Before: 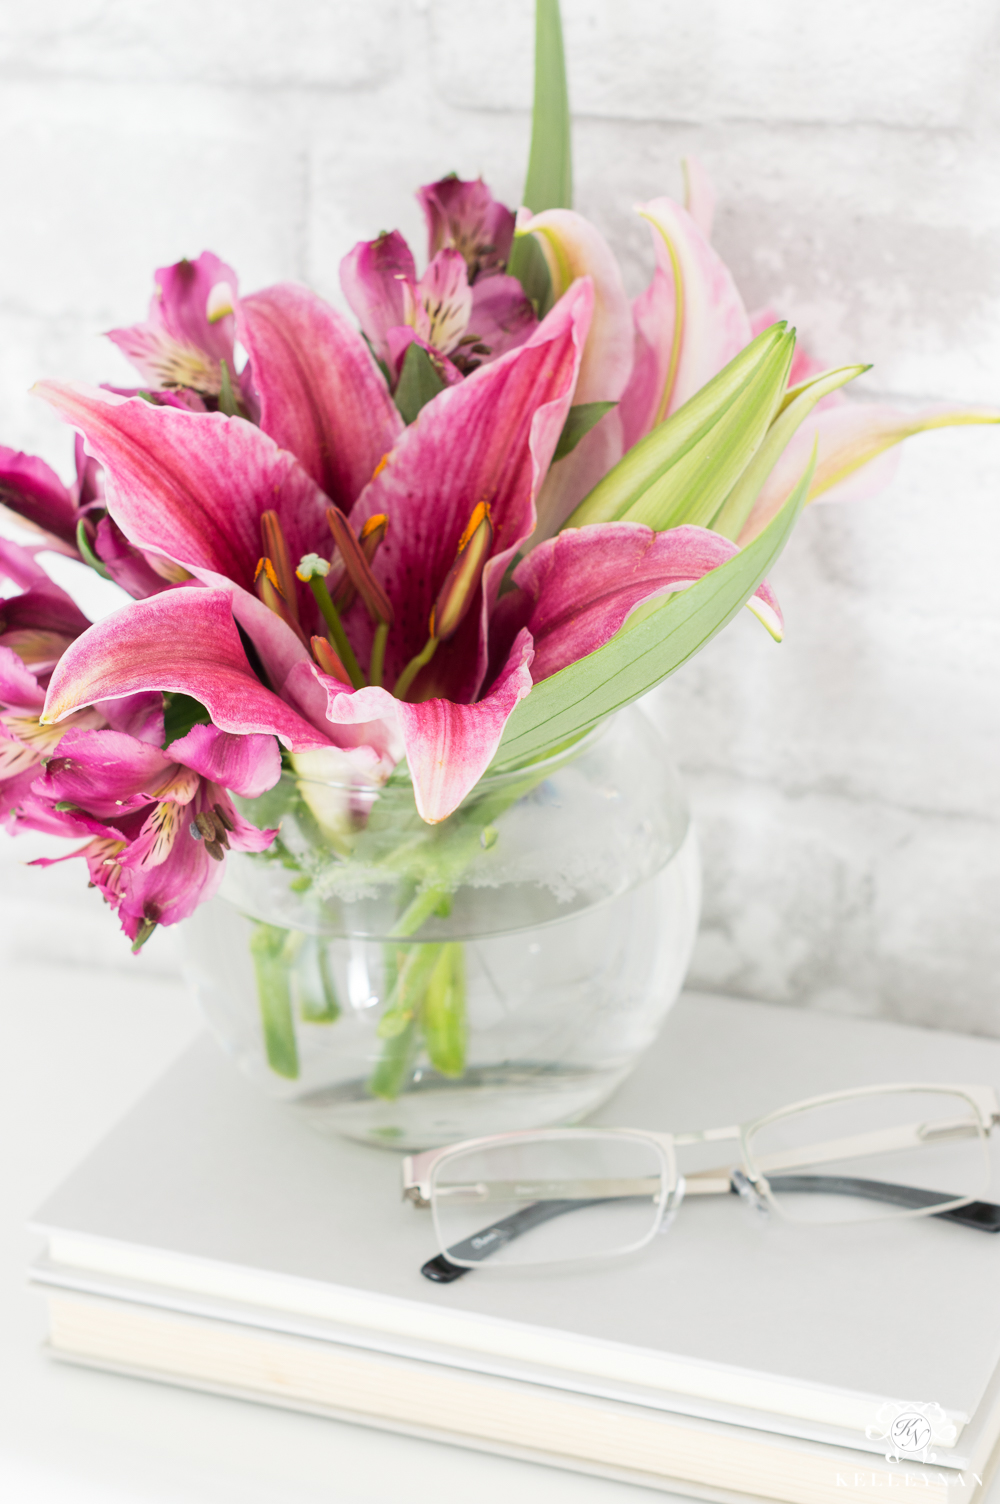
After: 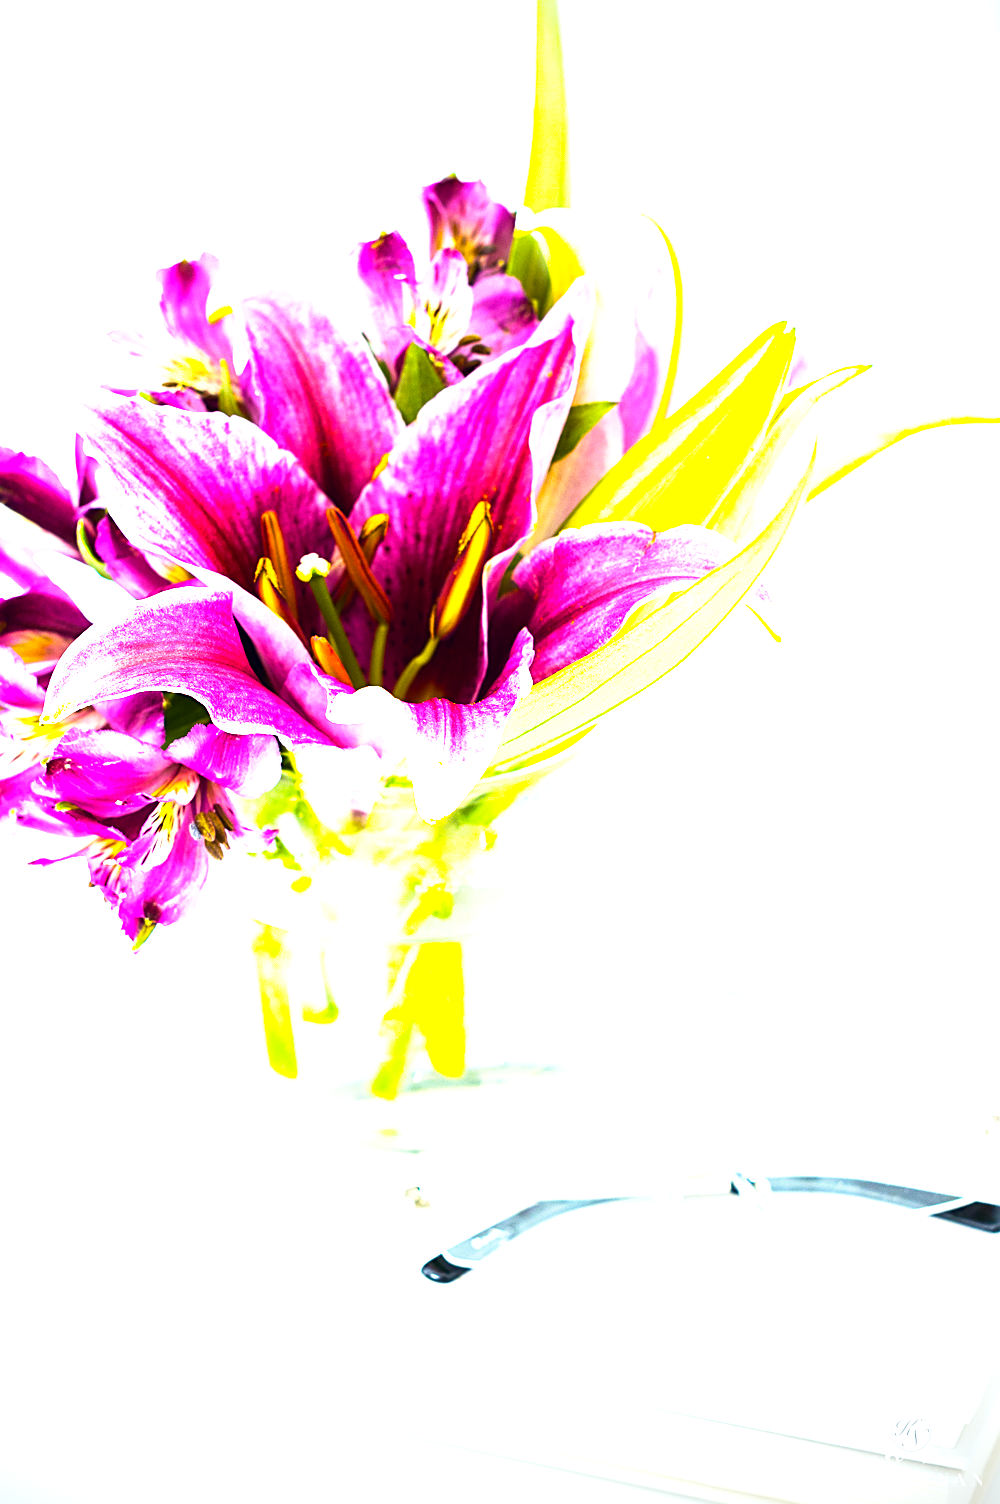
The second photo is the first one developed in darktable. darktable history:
tone equalizer: -8 EV -1.08 EV, -7 EV -1.01 EV, -6 EV -0.867 EV, -5 EV -0.578 EV, -3 EV 0.578 EV, -2 EV 0.867 EV, -1 EV 1.01 EV, +0 EV 1.08 EV, edges refinement/feathering 500, mask exposure compensation -1.57 EV, preserve details no
color correction: highlights a* 0.207, highlights b* 2.7, shadows a* -0.874, shadows b* -4.78
color balance rgb: linear chroma grading › global chroma 42%, perceptual saturation grading › global saturation 42%, perceptual brilliance grading › global brilliance 25%, global vibrance 33%
vignetting: fall-off start 97.23%, saturation -0.024, center (-0.033, -0.042), width/height ratio 1.179, unbound false
white balance: red 0.925, blue 1.046
base curve: curves: ch0 [(0, 0) (0.688, 0.865) (1, 1)], preserve colors none
sharpen: on, module defaults
color contrast: green-magenta contrast 0.8, blue-yellow contrast 1.1, unbound 0
